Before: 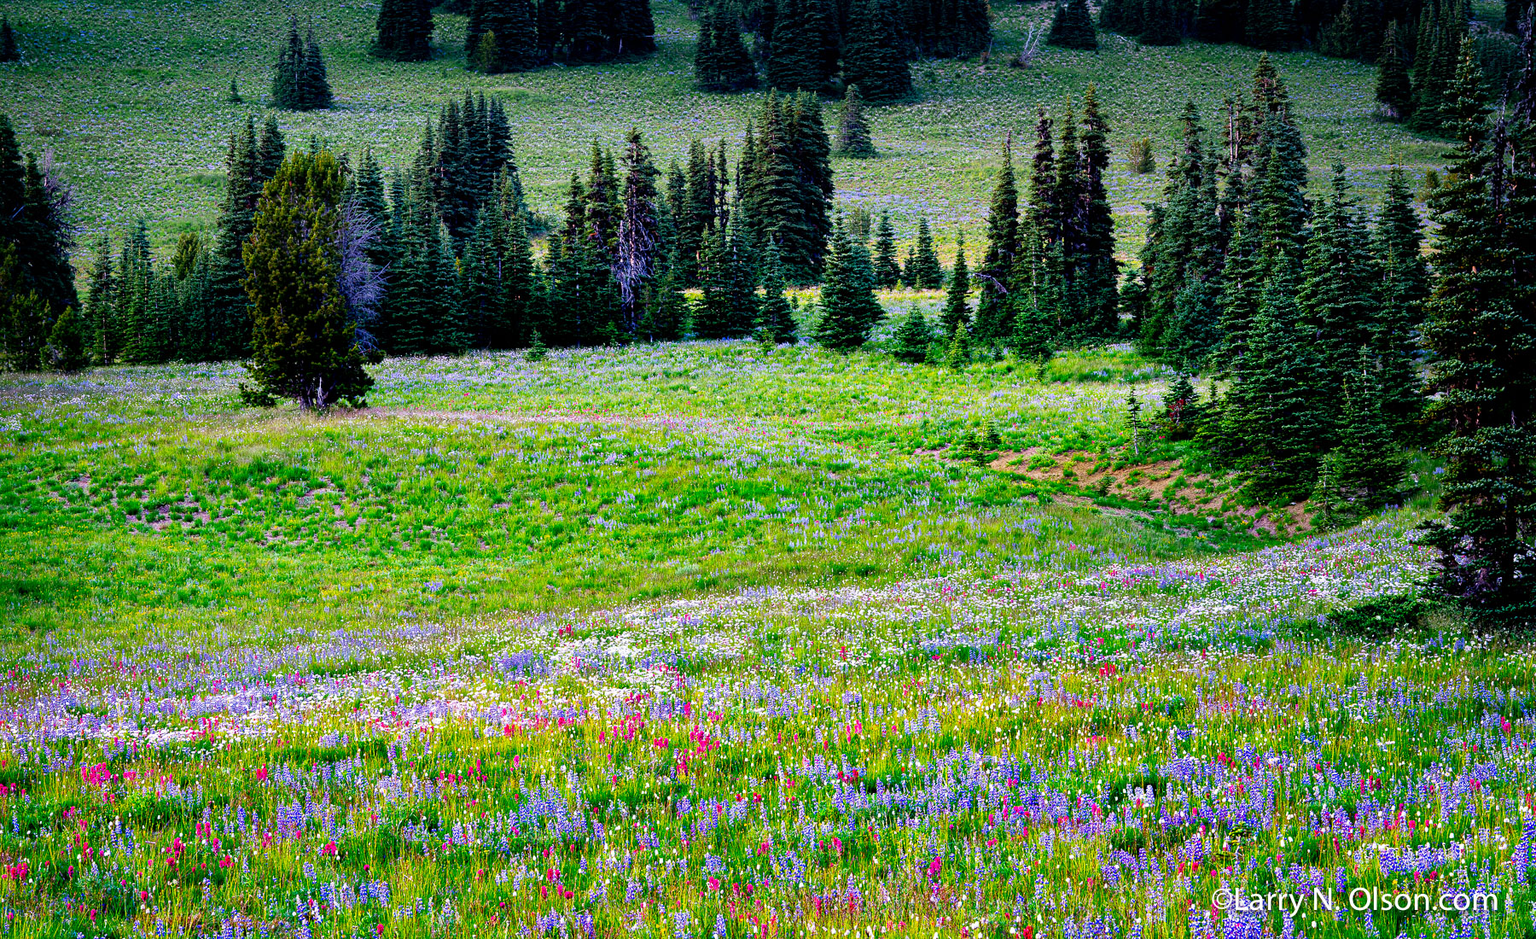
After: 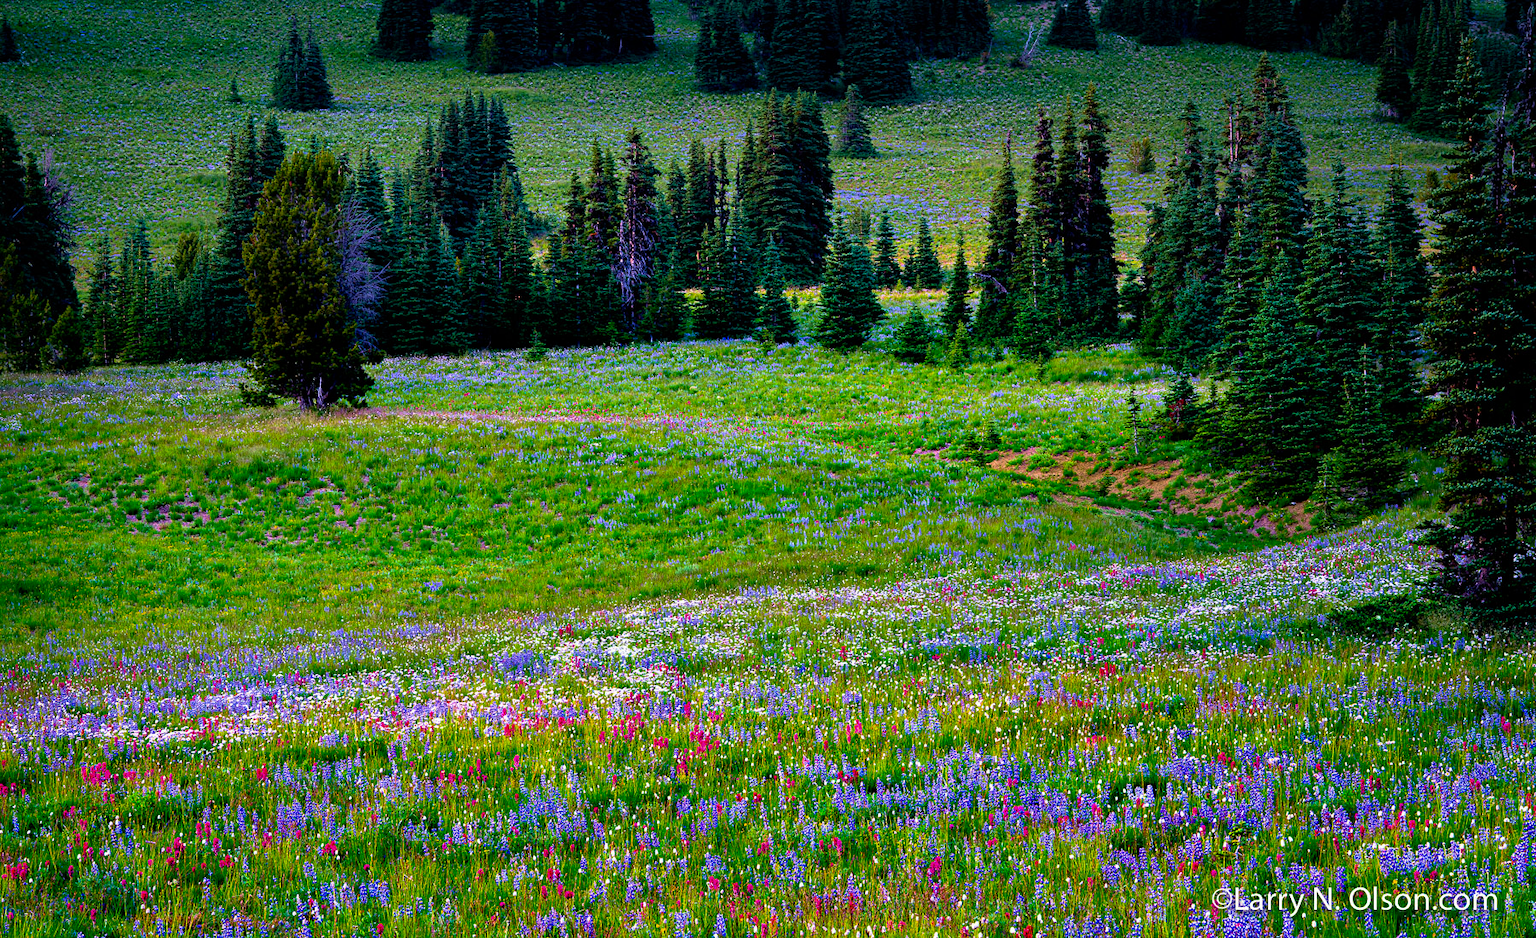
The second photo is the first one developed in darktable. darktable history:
base curve: curves: ch0 [(0, 0) (0.595, 0.418) (1, 1)], preserve colors none
velvia: strength 39.63%
haze removal: compatibility mode true, adaptive false
color balance rgb: perceptual saturation grading › global saturation 20%, global vibrance 10%
